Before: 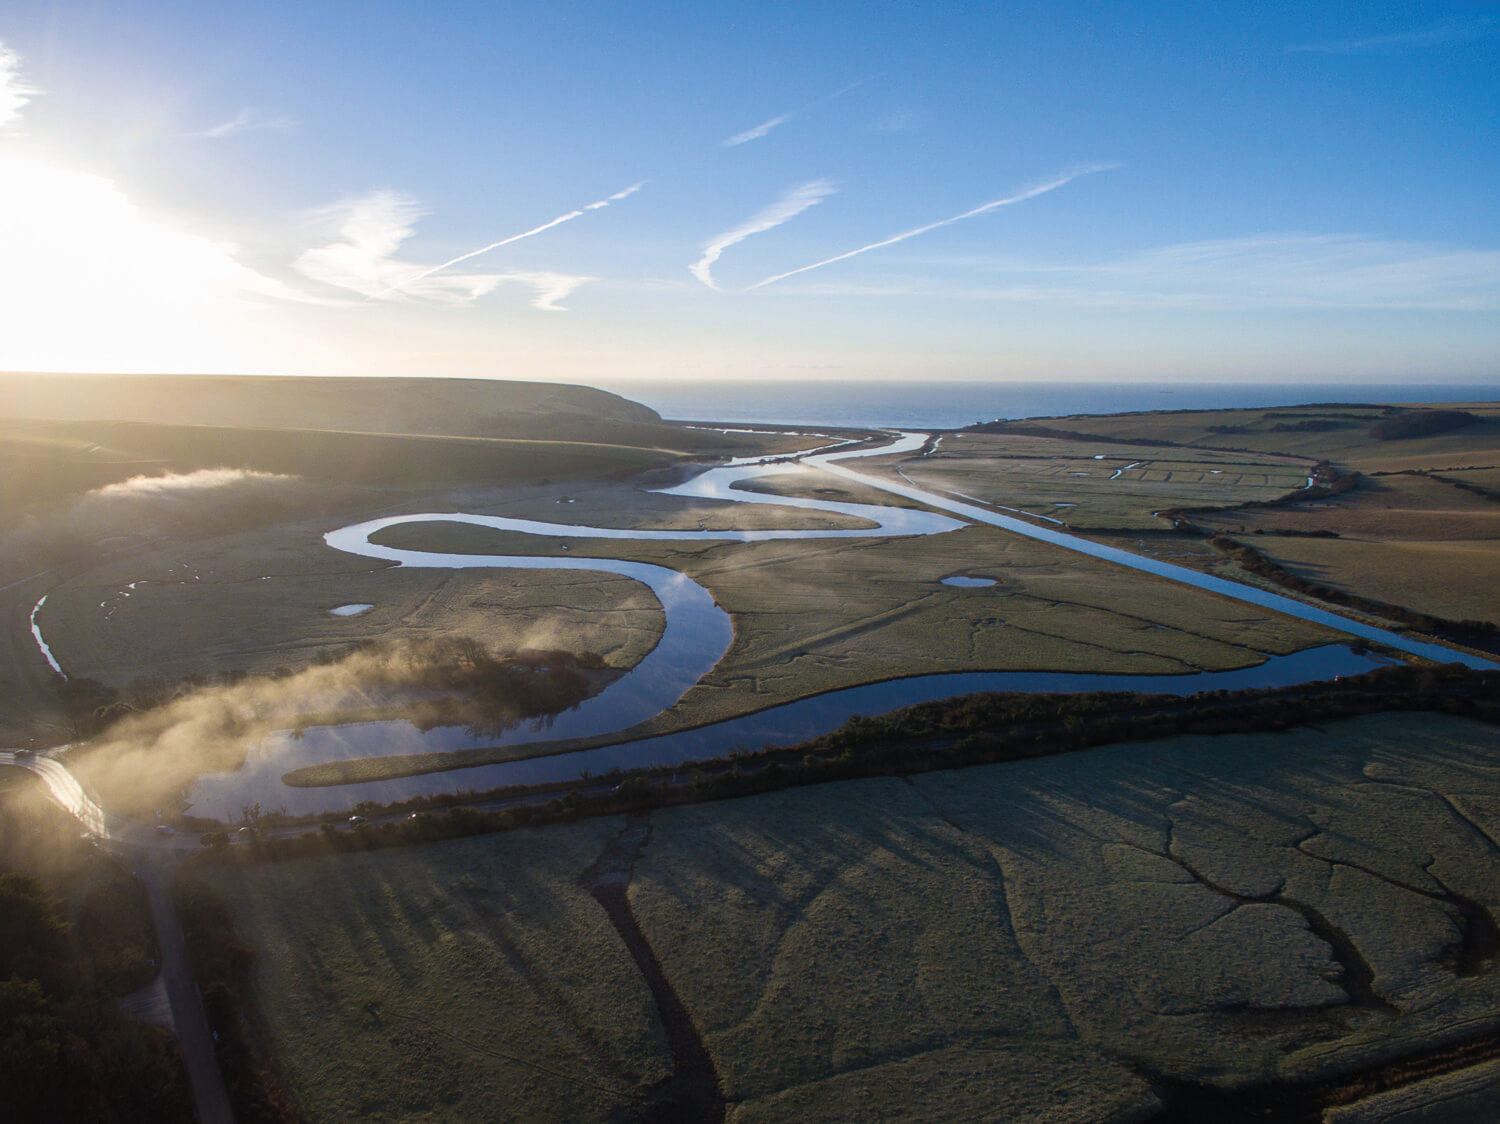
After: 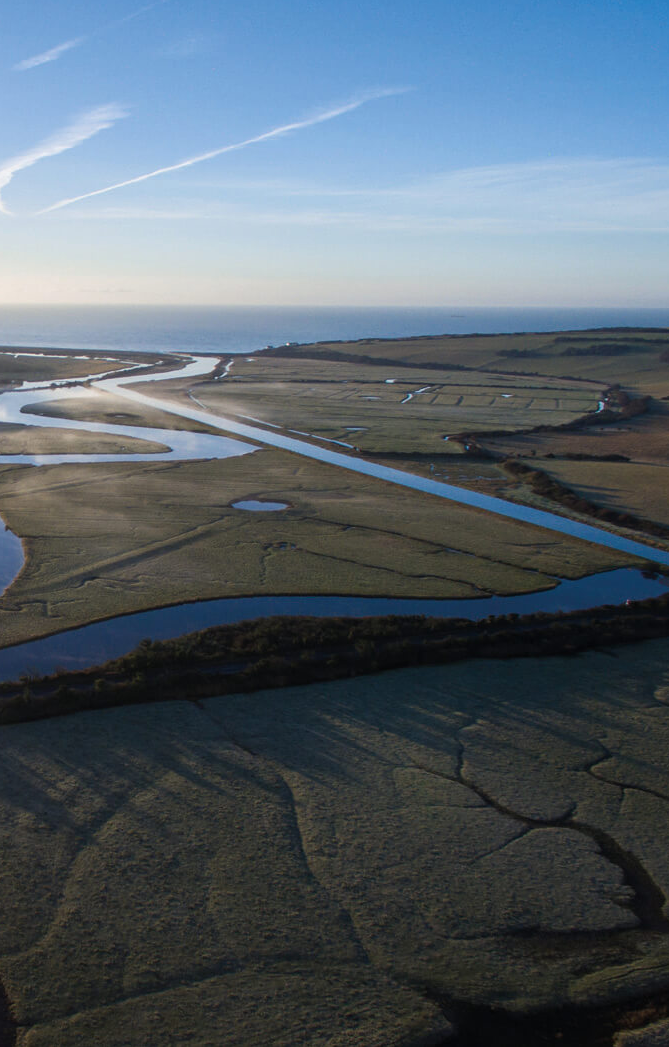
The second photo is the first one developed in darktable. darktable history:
crop: left 47.277%, top 6.829%, right 8.08%
